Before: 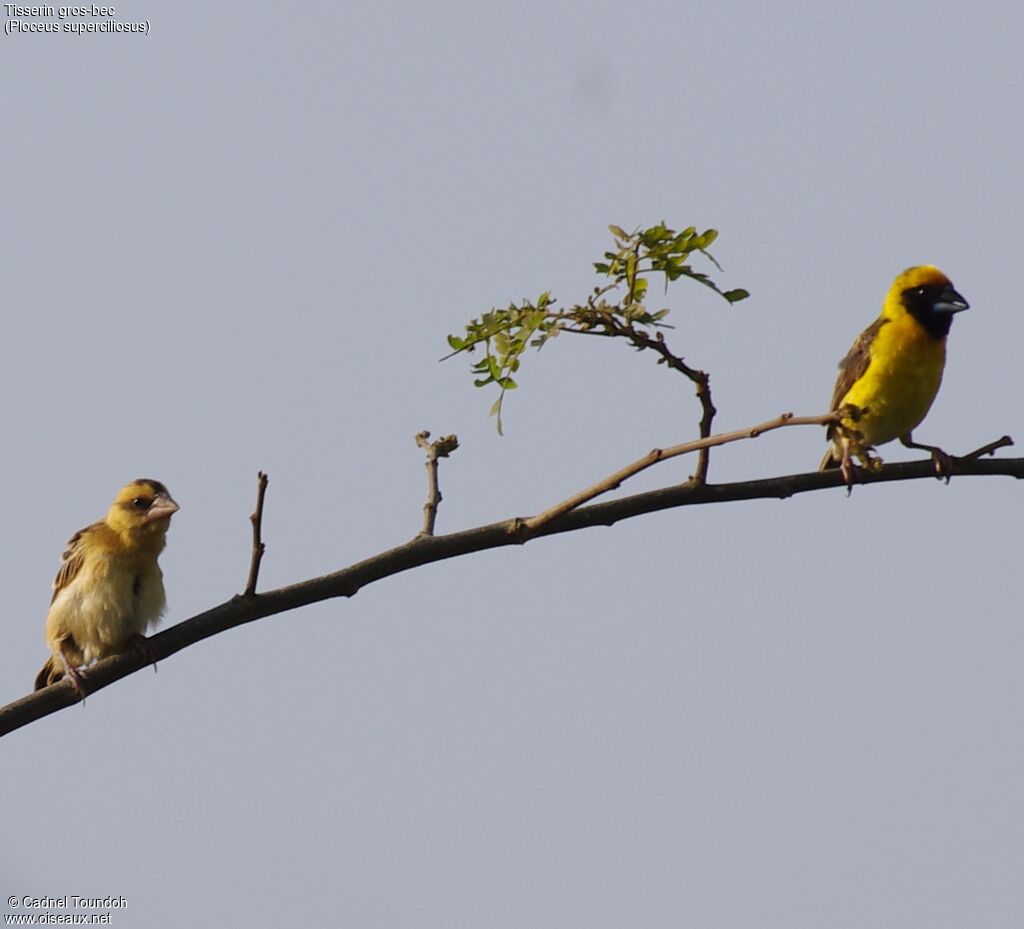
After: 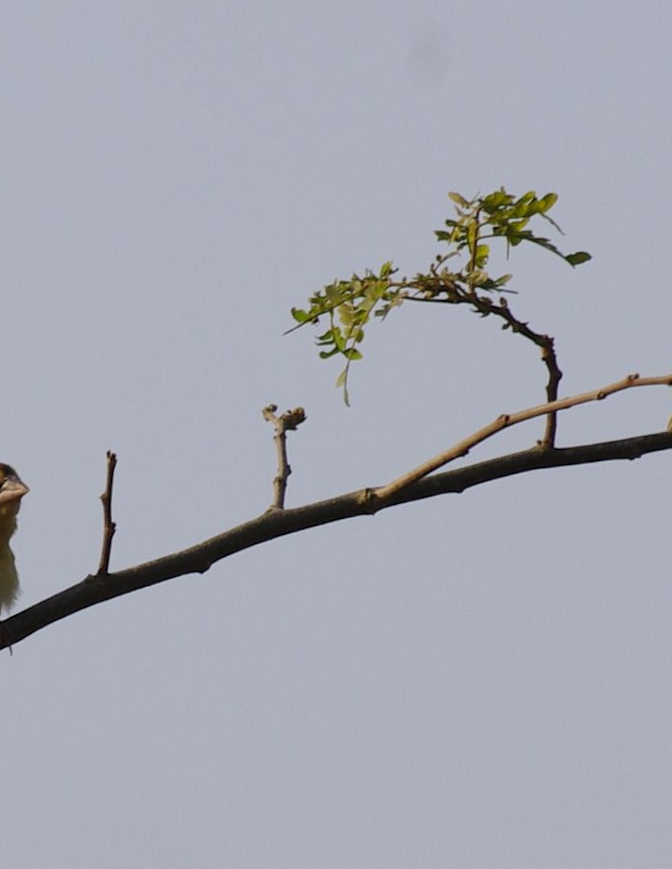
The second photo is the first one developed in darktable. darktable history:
crop and rotate: left 14.385%, right 18.948%
rotate and perspective: rotation -2°, crop left 0.022, crop right 0.978, crop top 0.049, crop bottom 0.951
